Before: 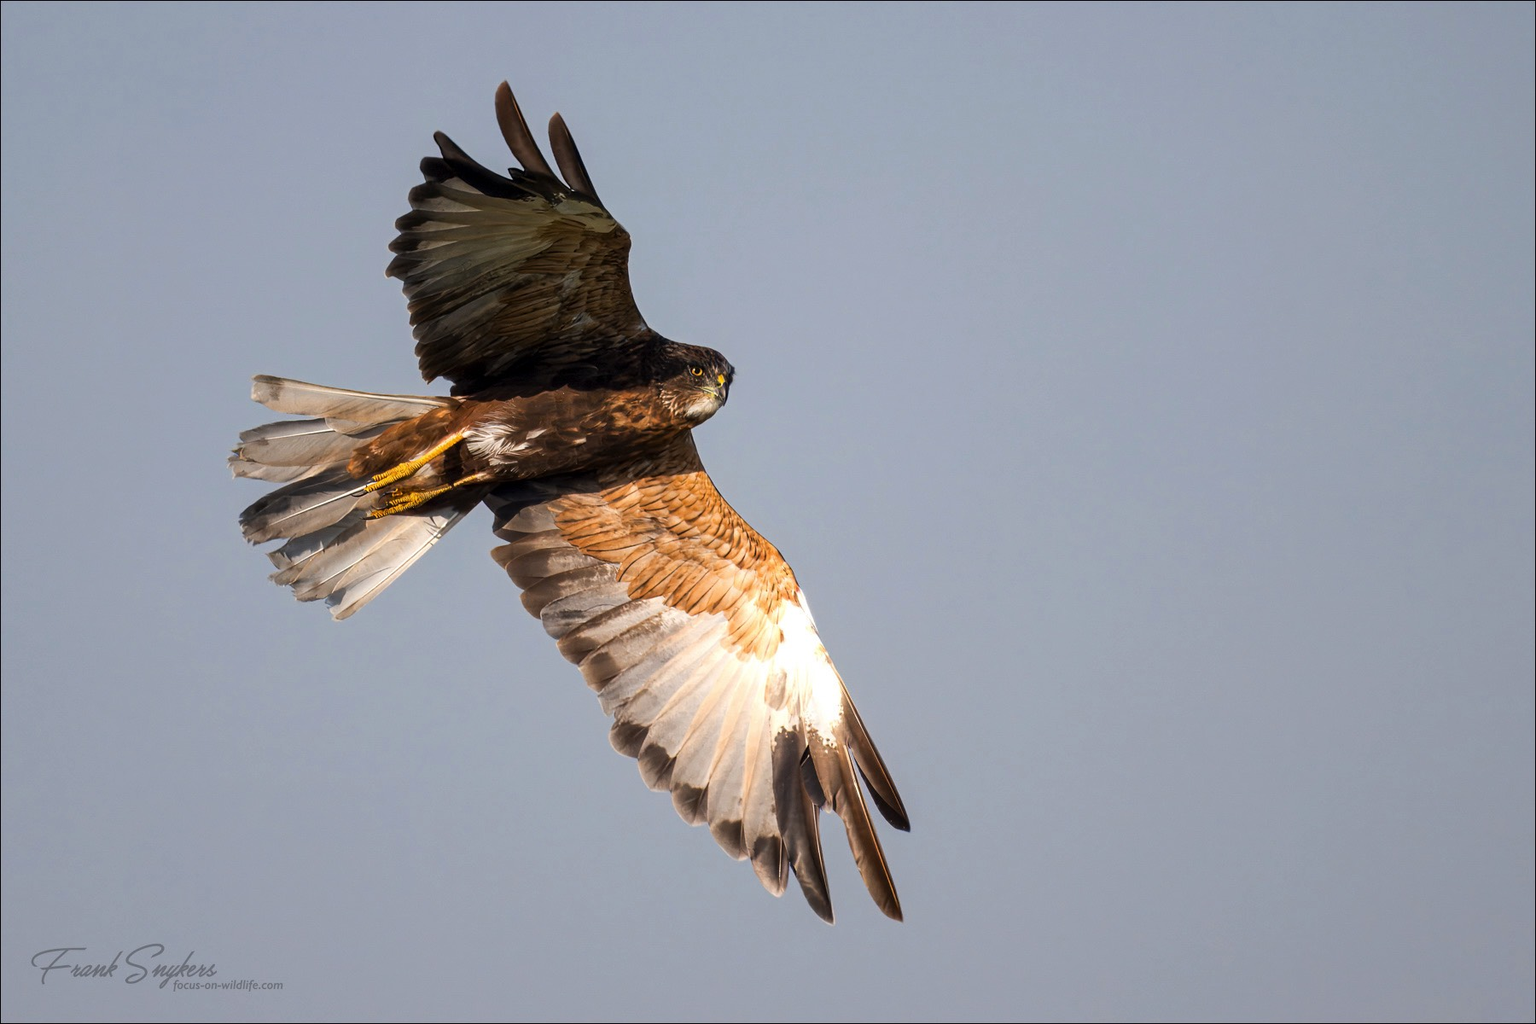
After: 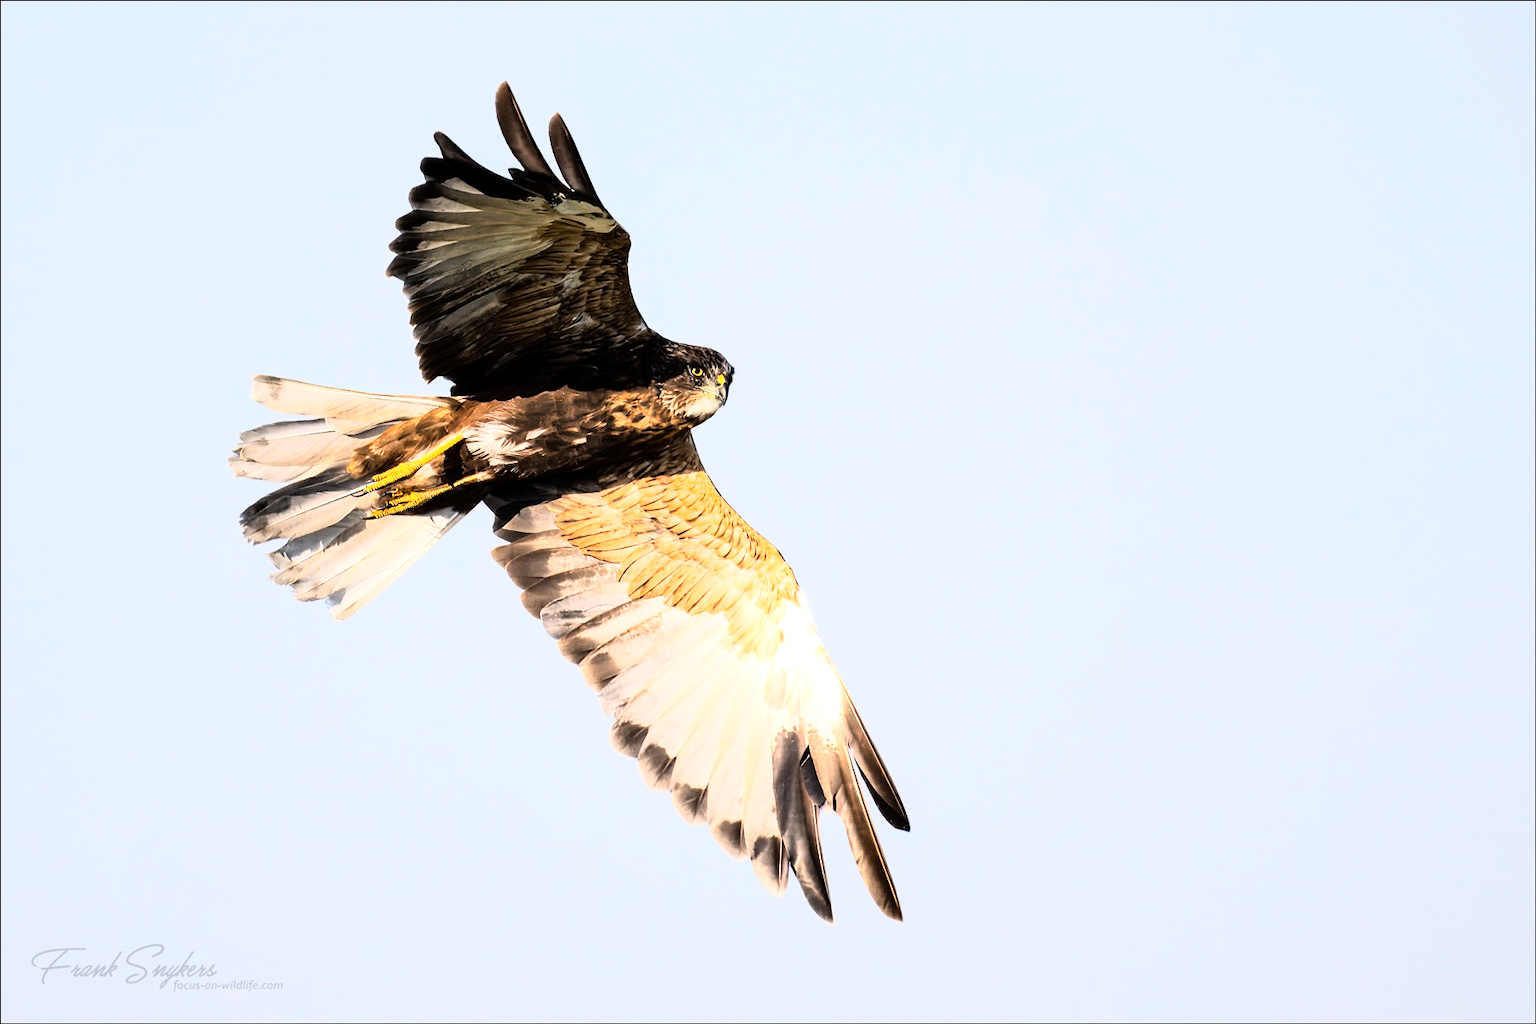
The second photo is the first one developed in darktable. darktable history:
rgb curve: curves: ch0 [(0, 0) (0.21, 0.15) (0.24, 0.21) (0.5, 0.75) (0.75, 0.96) (0.89, 0.99) (1, 1)]; ch1 [(0, 0.02) (0.21, 0.13) (0.25, 0.2) (0.5, 0.67) (0.75, 0.9) (0.89, 0.97) (1, 1)]; ch2 [(0, 0.02) (0.21, 0.13) (0.25, 0.2) (0.5, 0.67) (0.75, 0.9) (0.89, 0.97) (1, 1)], compensate middle gray true
base curve: curves: ch0 [(0, 0) (0.297, 0.298) (1, 1)], preserve colors none
